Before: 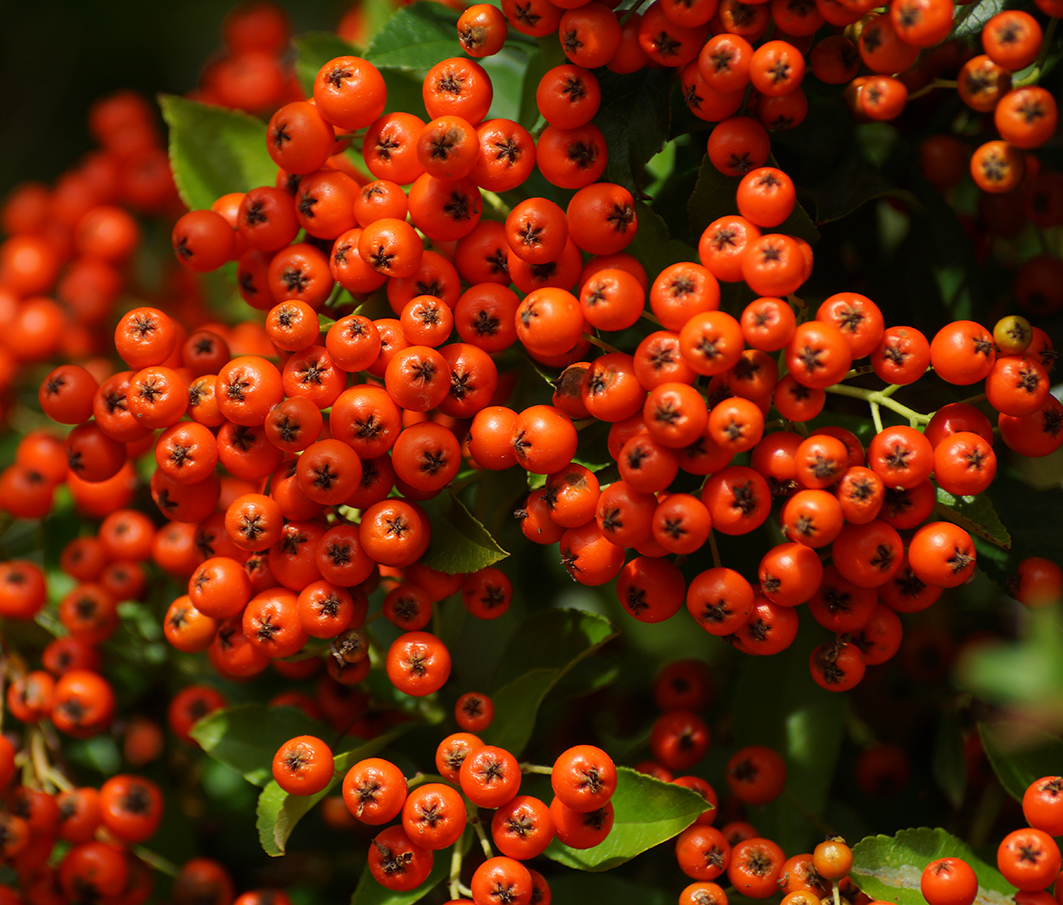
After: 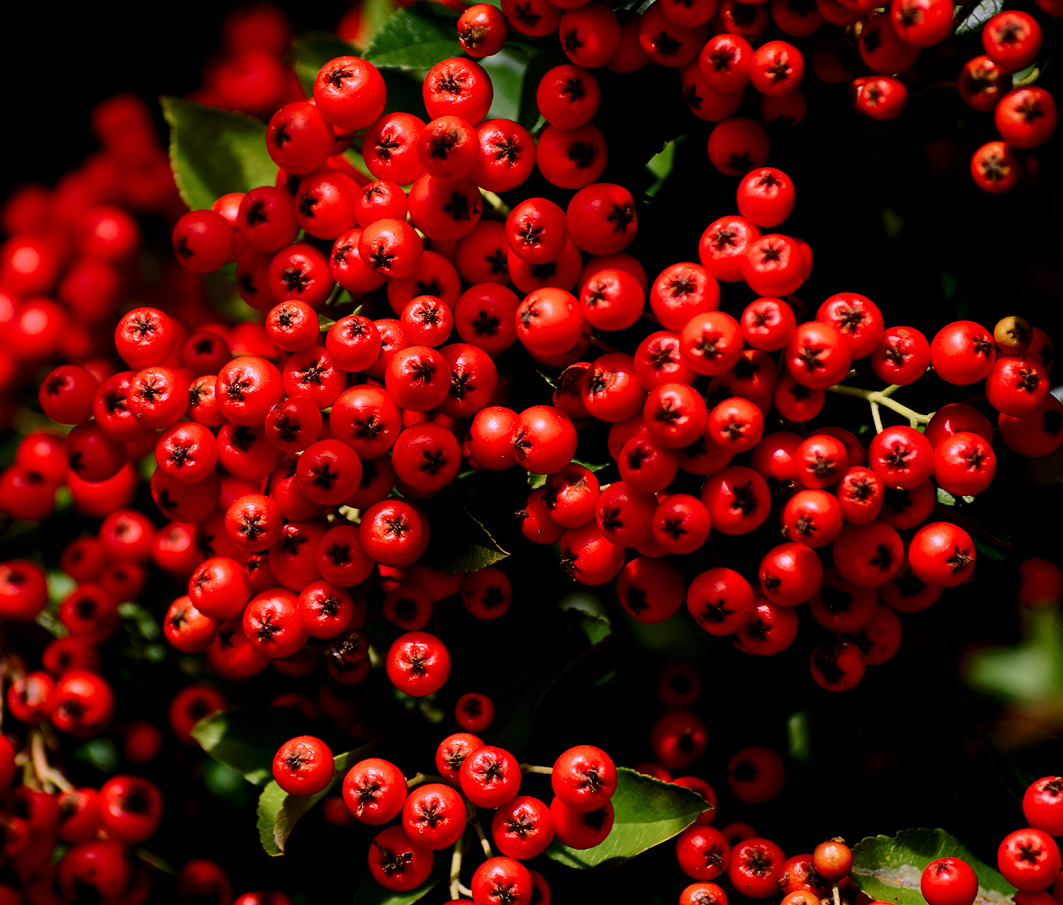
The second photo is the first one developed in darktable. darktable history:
filmic rgb: black relative exposure -5 EV, hardness 2.88, contrast 1.3, highlights saturation mix -10%
color correction: highlights a* 15.03, highlights b* -25.07
contrast brightness saturation: contrast 0.21, brightness -0.11, saturation 0.21
tone equalizer: on, module defaults
